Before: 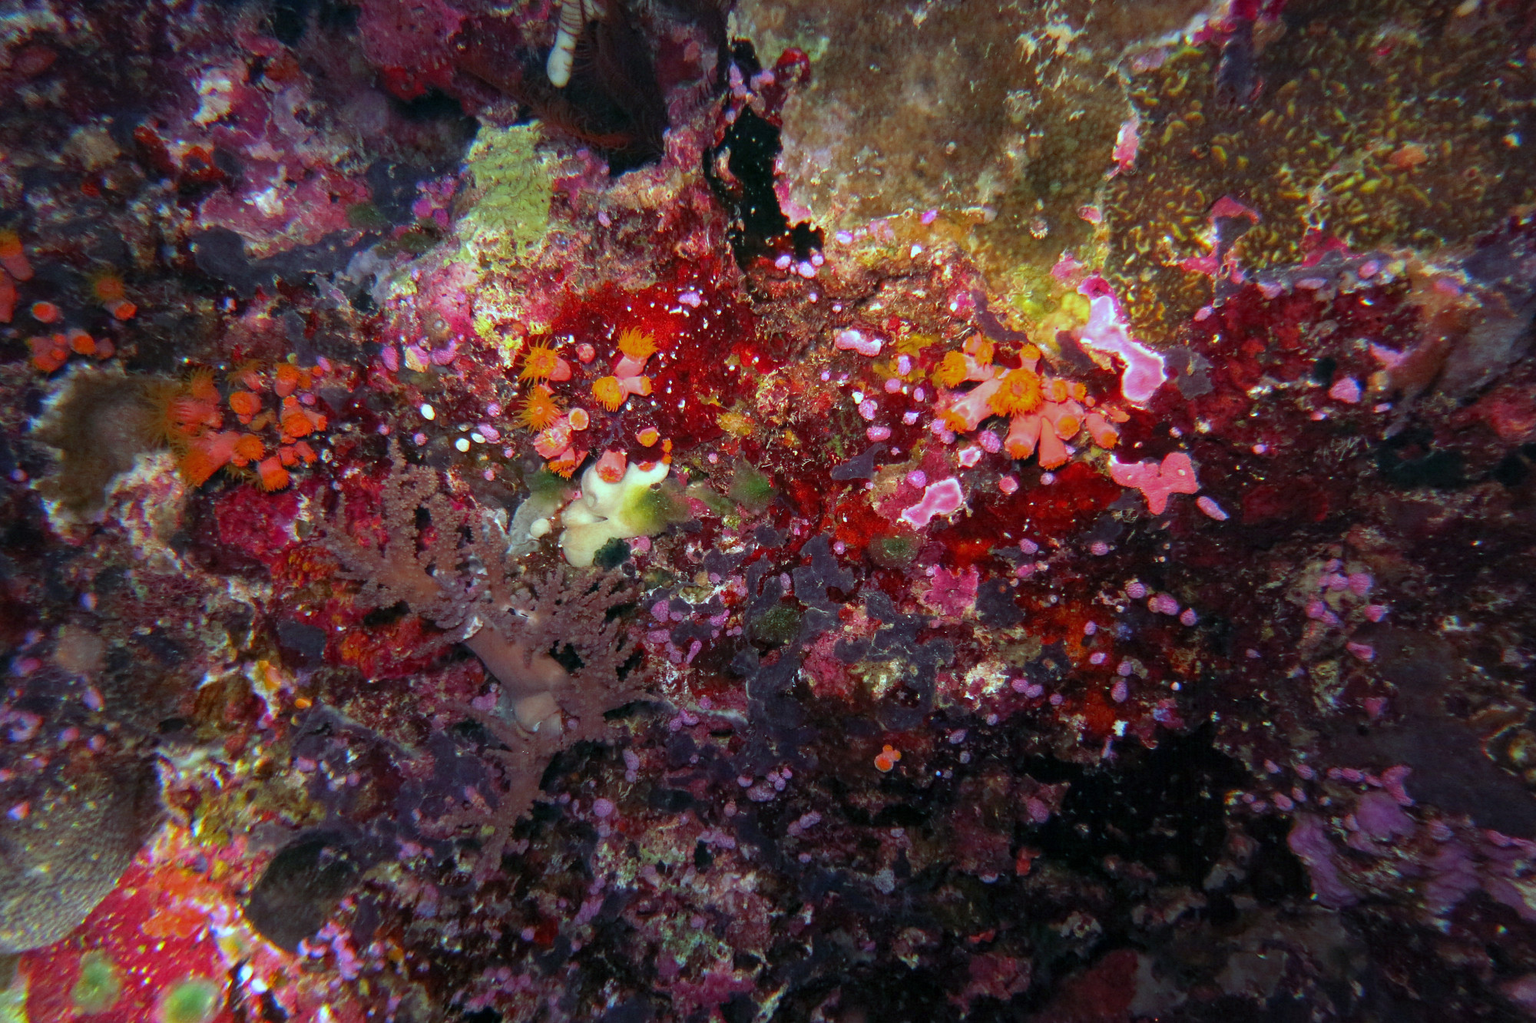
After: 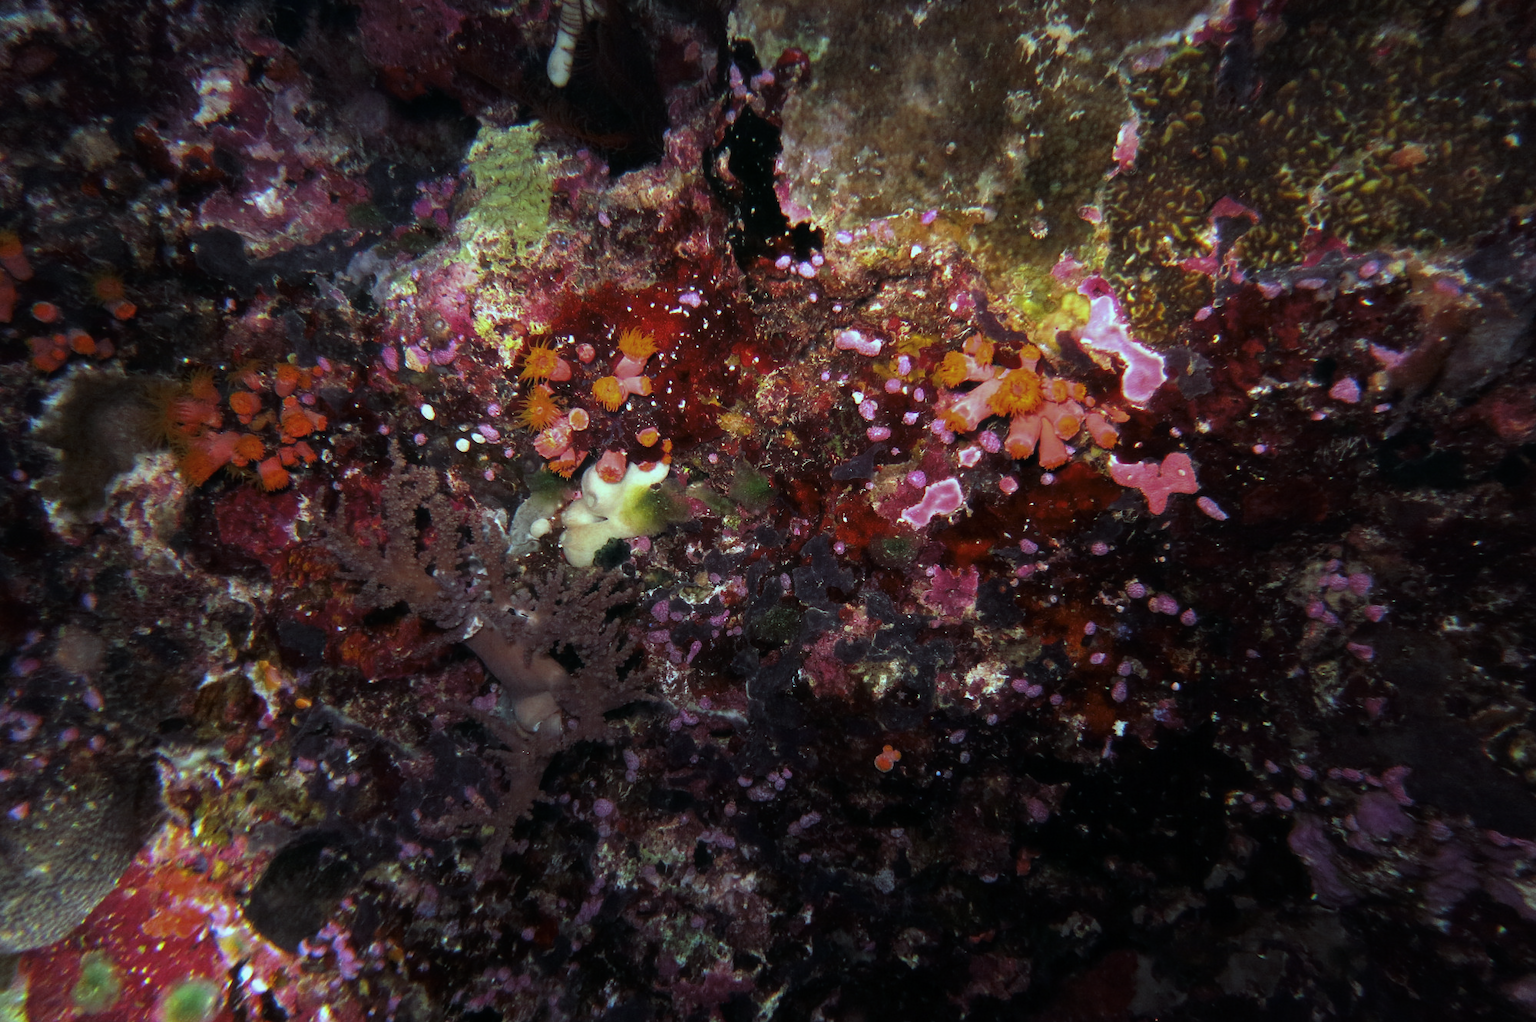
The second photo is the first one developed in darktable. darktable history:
haze removal: strength -0.1, adaptive false
tone equalizer: on, module defaults
tone curve: curves: ch0 [(0, 0) (0.153, 0.056) (1, 1)], color space Lab, linked channels, preserve colors none
